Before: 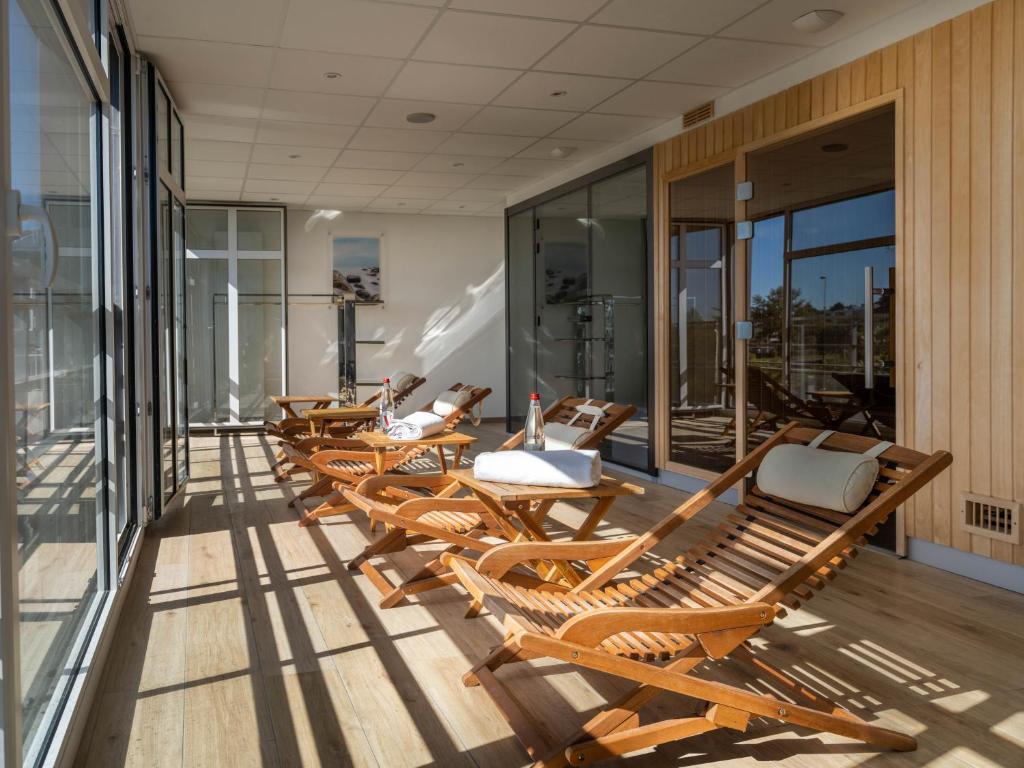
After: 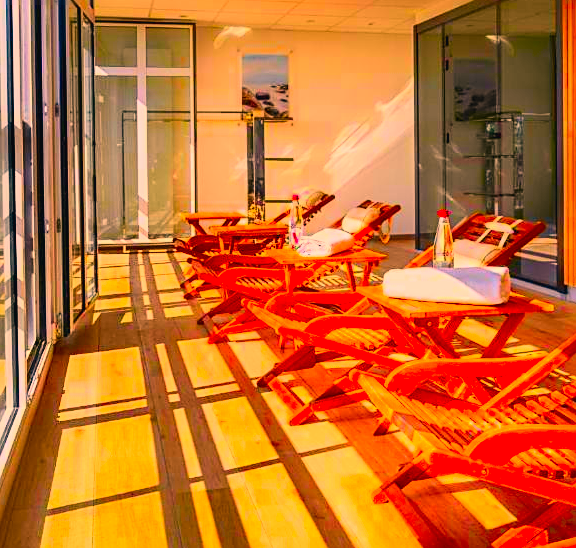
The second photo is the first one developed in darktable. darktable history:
crop: left 8.966%, top 23.852%, right 34.699%, bottom 4.703%
contrast brightness saturation: contrast 0.2, brightness 0.2, saturation 0.8
color correction: highlights a* 21.16, highlights b* 19.61
color contrast: green-magenta contrast 1.55, blue-yellow contrast 1.83
tone curve: curves: ch0 [(0, 0.025) (0.15, 0.143) (0.452, 0.486) (0.751, 0.788) (1, 0.961)]; ch1 [(0, 0) (0.416, 0.4) (0.476, 0.469) (0.497, 0.494) (0.546, 0.571) (0.566, 0.607) (0.62, 0.657) (1, 1)]; ch2 [(0, 0) (0.386, 0.397) (0.505, 0.498) (0.547, 0.546) (0.579, 0.58) (1, 1)], color space Lab, independent channels, preserve colors none
sharpen: on, module defaults
rgb levels: preserve colors max RGB
